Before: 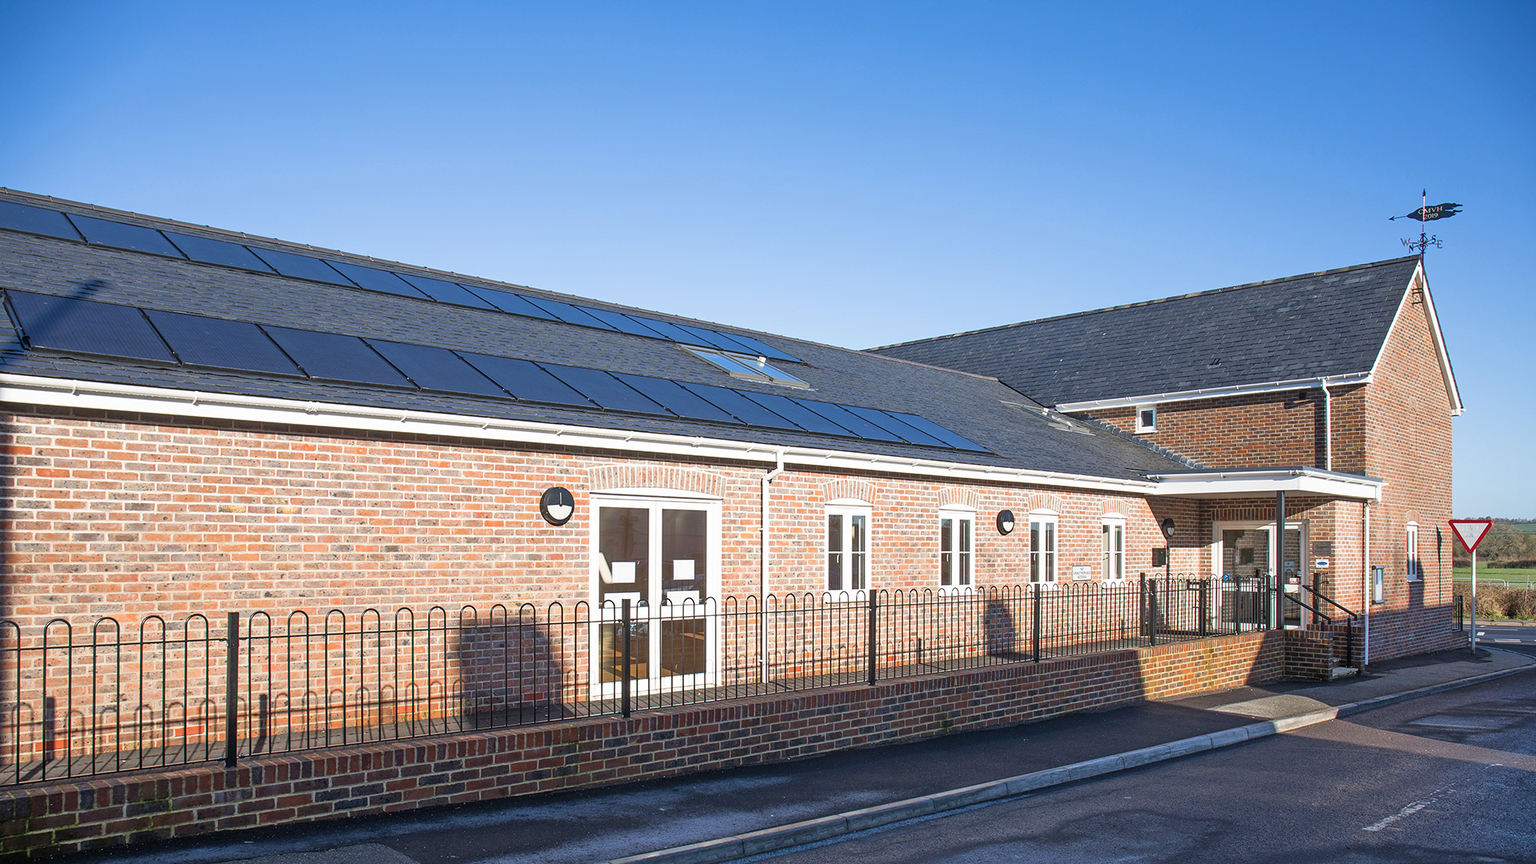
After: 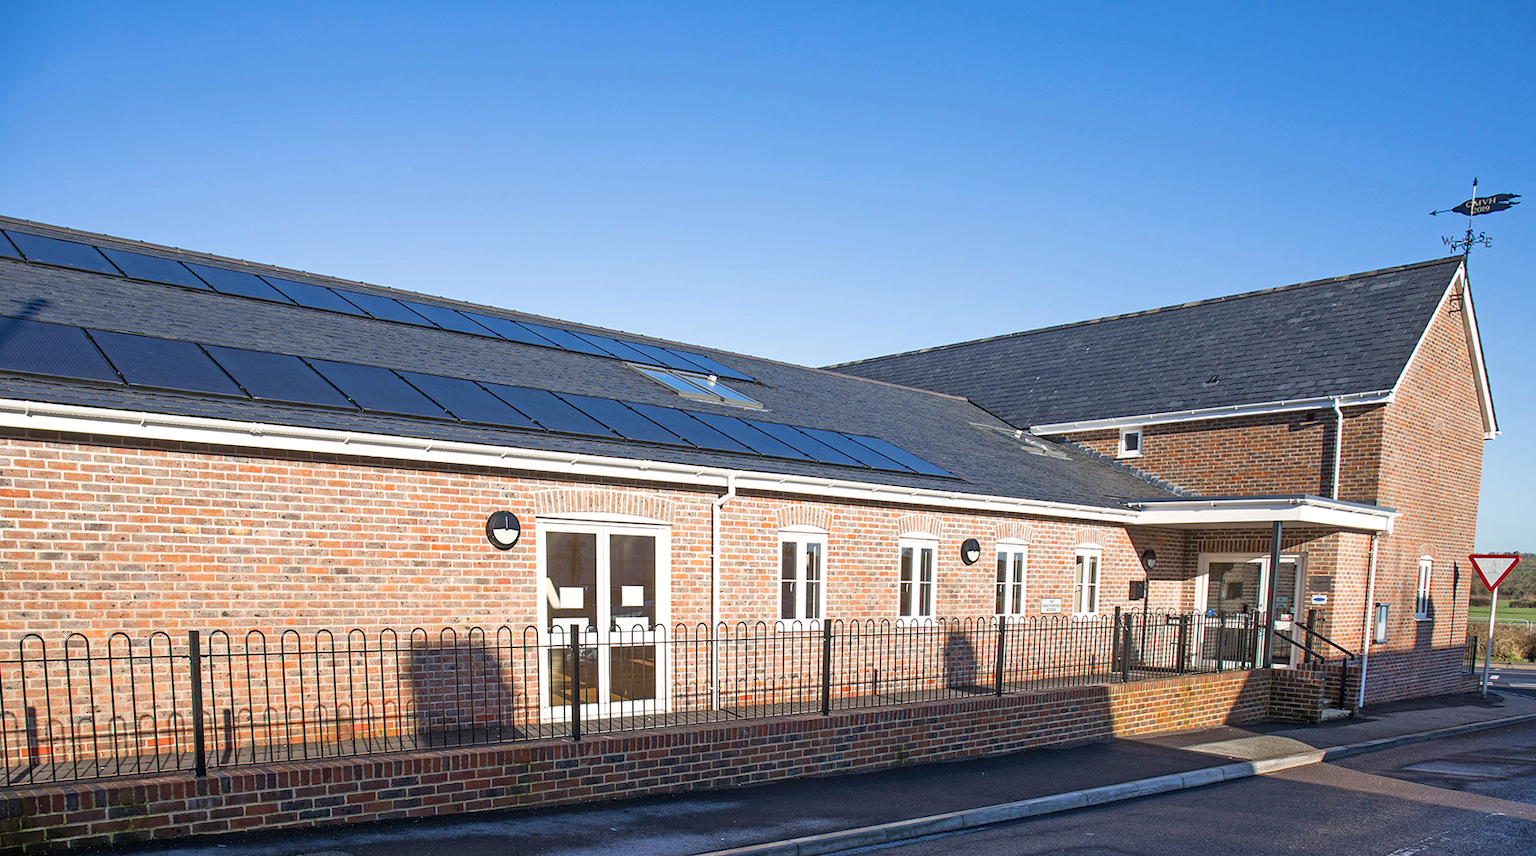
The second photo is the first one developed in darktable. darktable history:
rotate and perspective: rotation 0.062°, lens shift (vertical) 0.115, lens shift (horizontal) -0.133, crop left 0.047, crop right 0.94, crop top 0.061, crop bottom 0.94
haze removal: compatibility mode true, adaptive false
